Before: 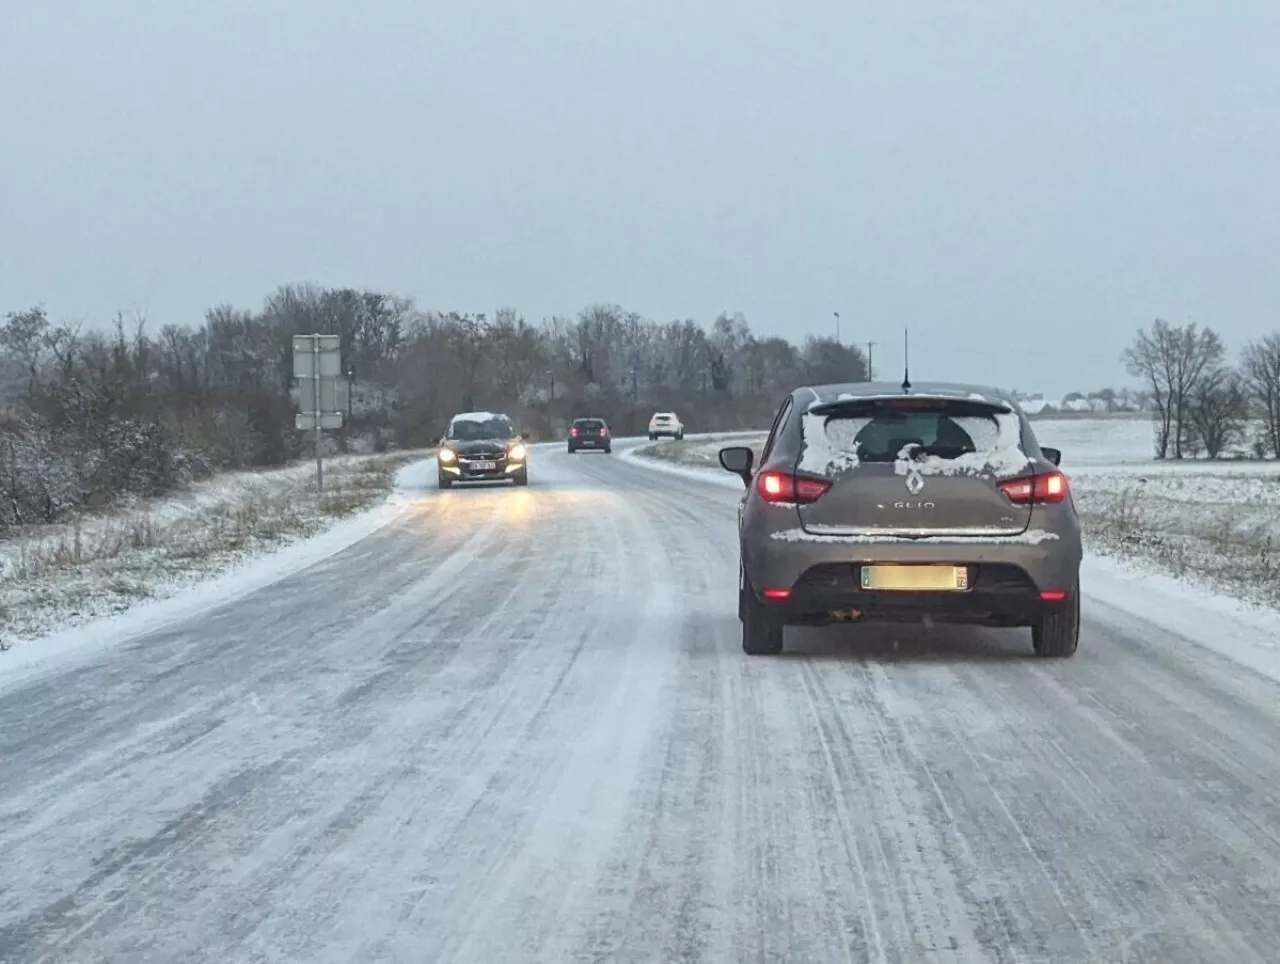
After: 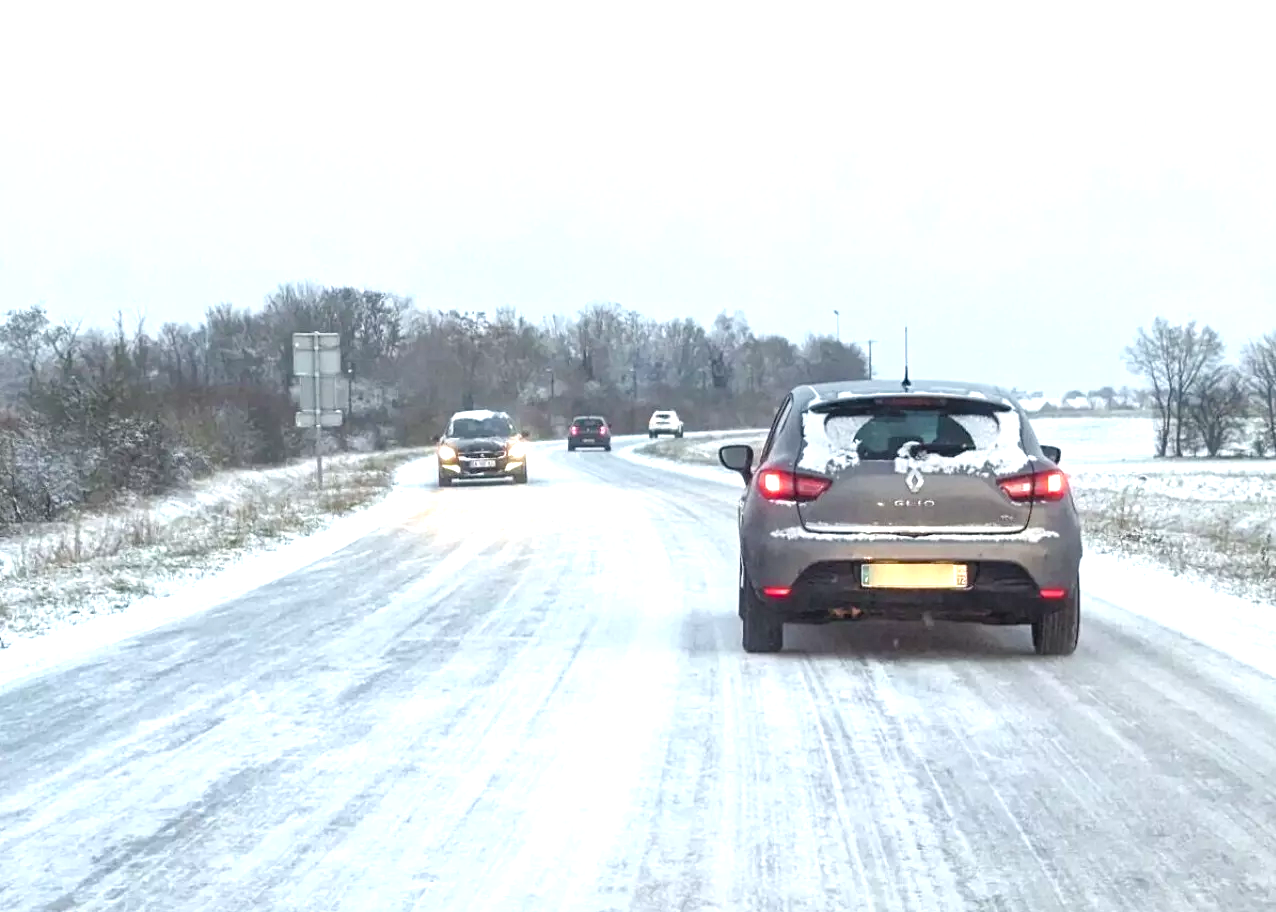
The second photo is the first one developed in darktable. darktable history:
crop: top 0.311%, right 0.258%, bottom 5.002%
color balance rgb: perceptual saturation grading › global saturation 15.268%, perceptual saturation grading › highlights -19.506%, perceptual saturation grading › shadows 19.299%, global vibrance 10.041%
tone equalizer: -8 EV -1.12 EV, -7 EV -0.974 EV, -6 EV -0.846 EV, -5 EV -0.604 EV, -3 EV 0.609 EV, -2 EV 0.859 EV, -1 EV 0.99 EV, +0 EV 1.07 EV
